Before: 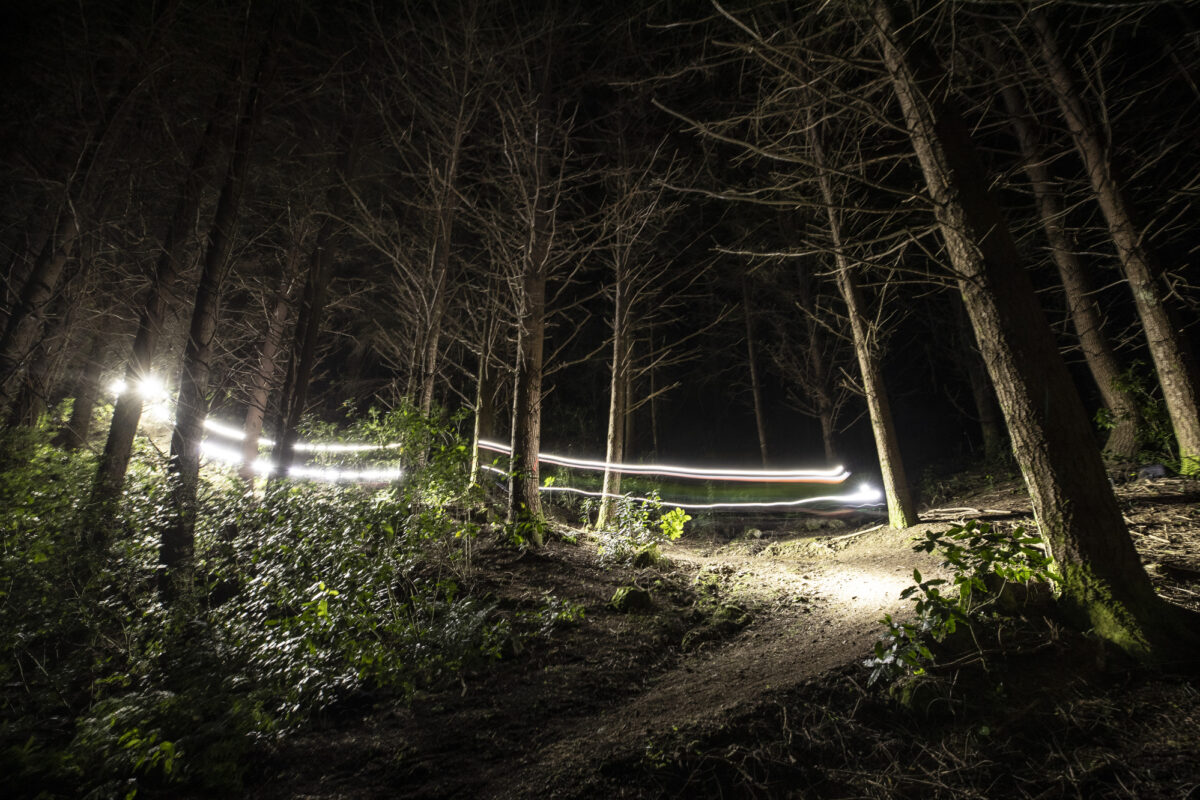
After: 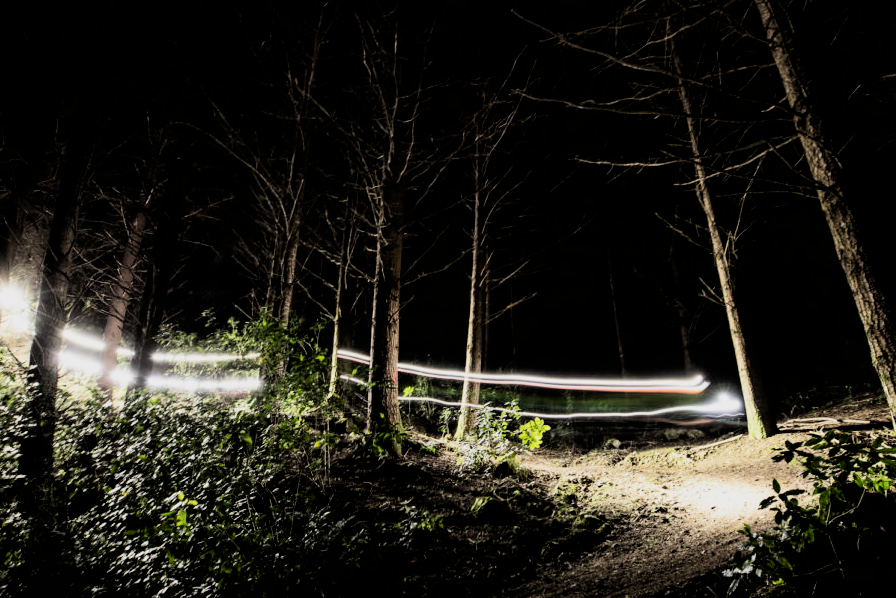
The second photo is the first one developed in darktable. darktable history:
crop and rotate: left 11.831%, top 11.346%, right 13.429%, bottom 13.899%
filmic rgb: black relative exposure -5 EV, hardness 2.88, contrast 1.5
